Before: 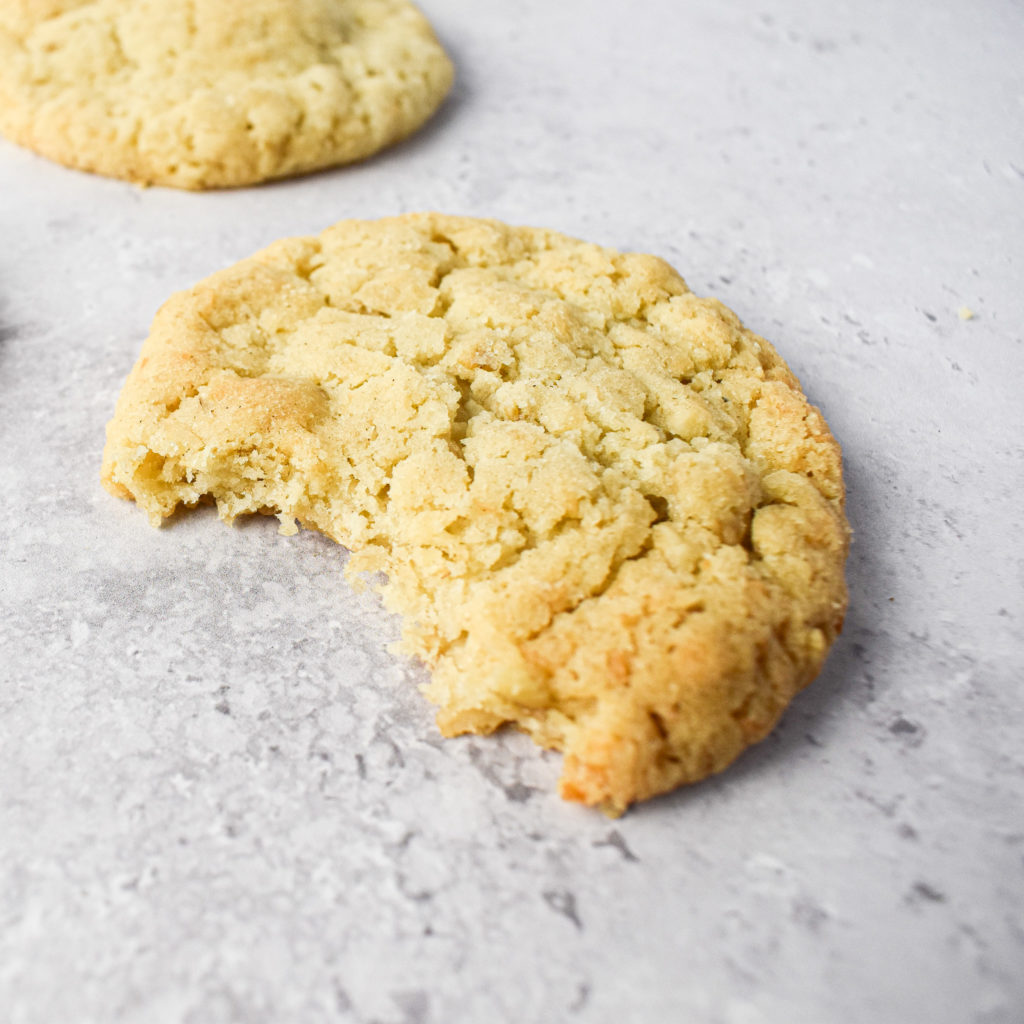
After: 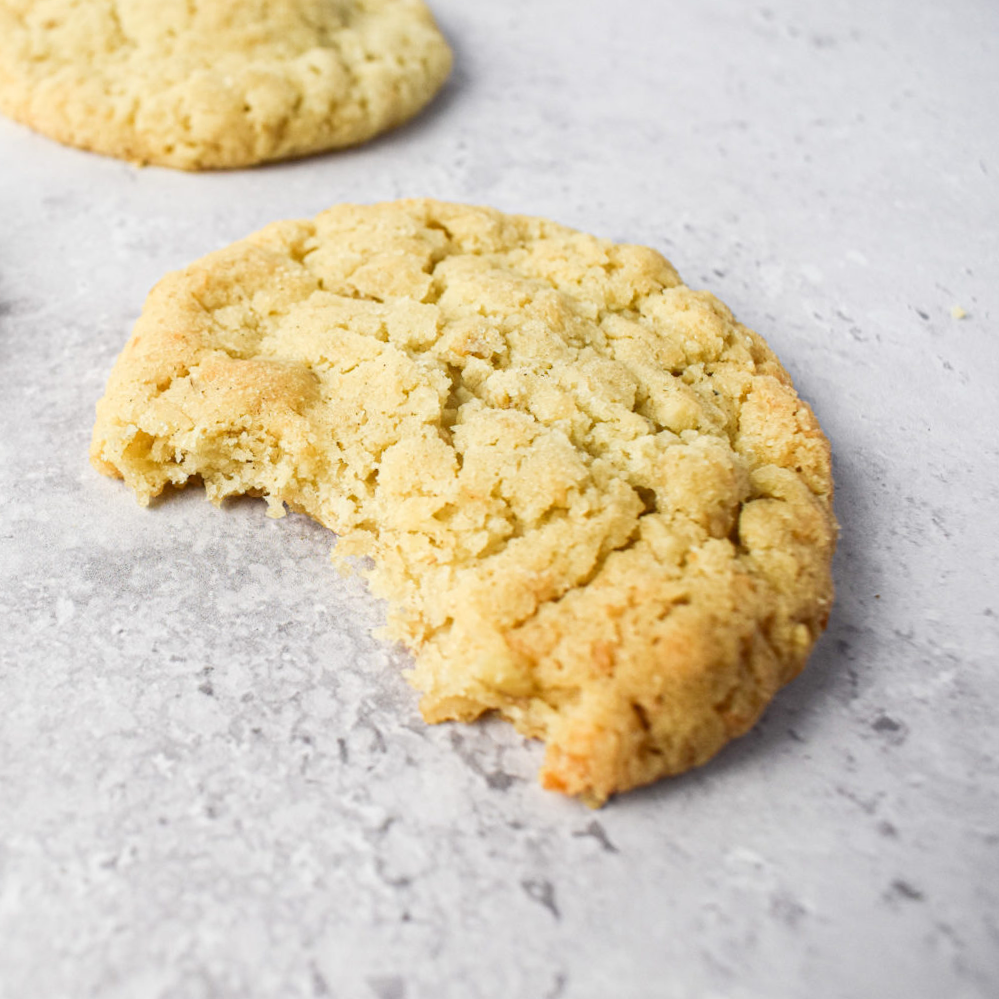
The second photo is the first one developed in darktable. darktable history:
crop and rotate: angle -1.4°
